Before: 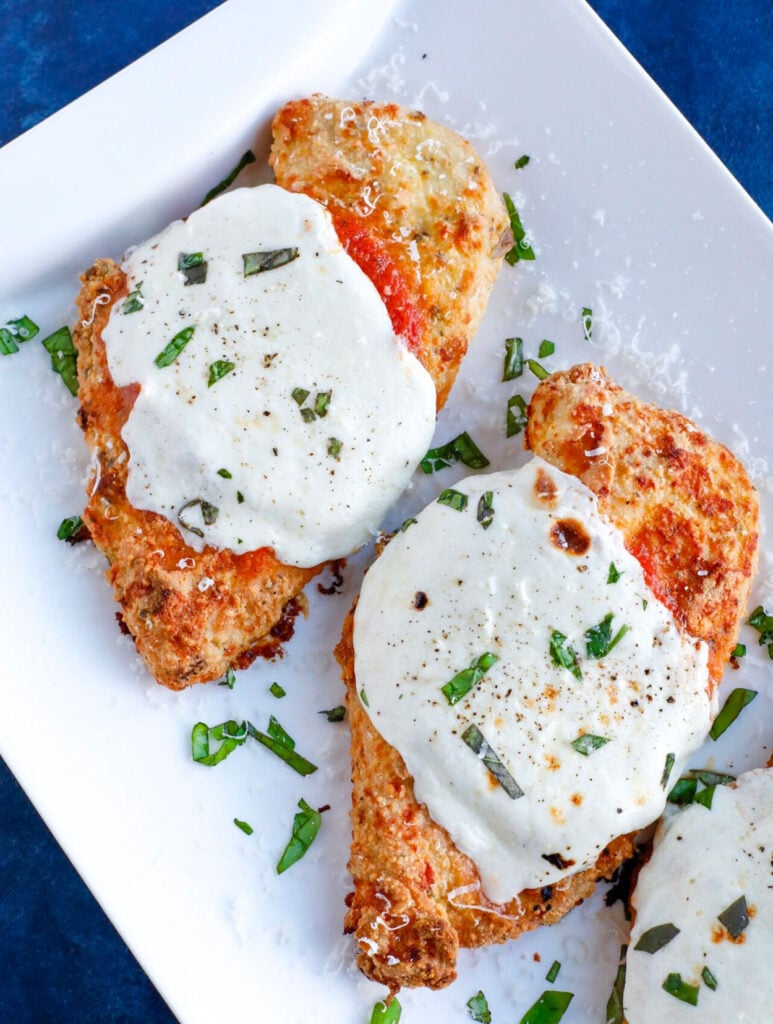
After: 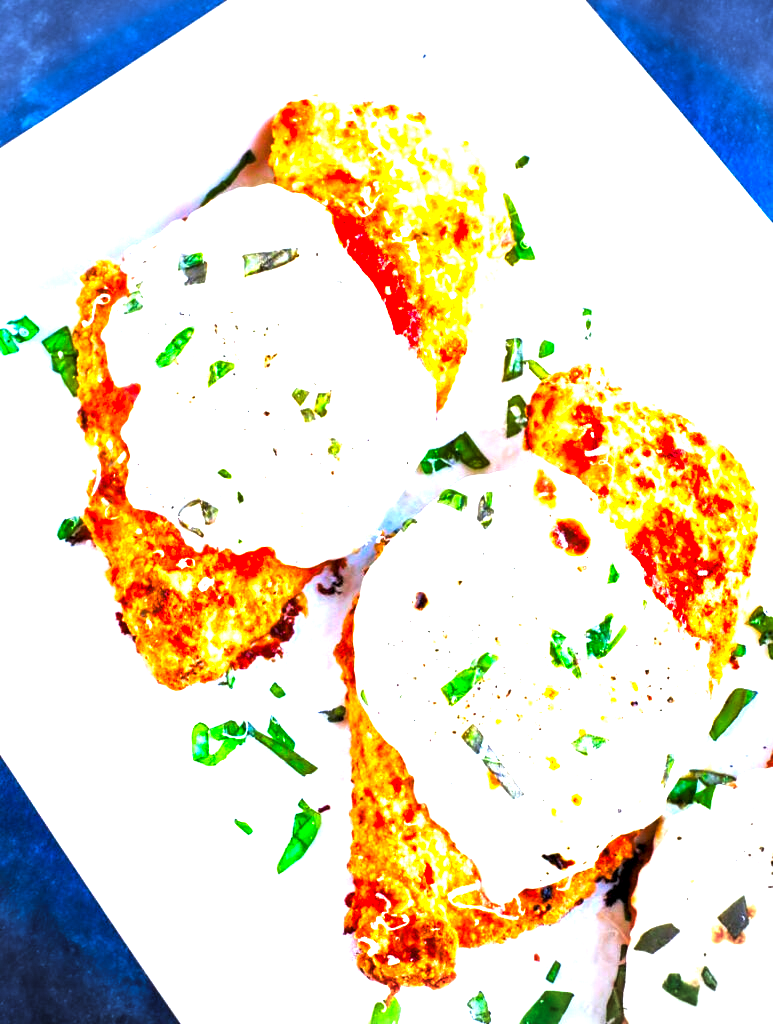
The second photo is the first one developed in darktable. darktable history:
tone curve: curves: ch0 [(0, 0) (0.536, 0.402) (1, 1)], preserve colors none
rotate and perspective: automatic cropping original format, crop left 0, crop top 0
color balance rgb: linear chroma grading › global chroma 15%, perceptual saturation grading › global saturation 30%
exposure: black level correction 0.001, exposure 2 EV, compensate highlight preservation false
vignetting: fall-off start 88.03%, fall-off radius 24.9%
white balance: red 1.009, blue 1.027
